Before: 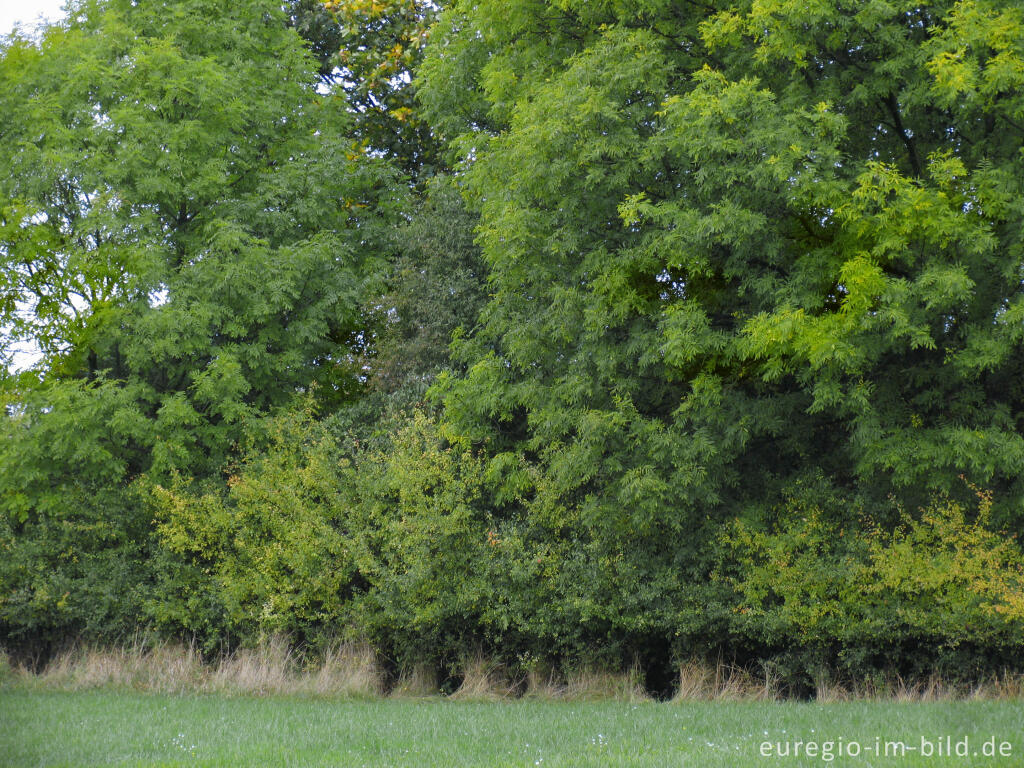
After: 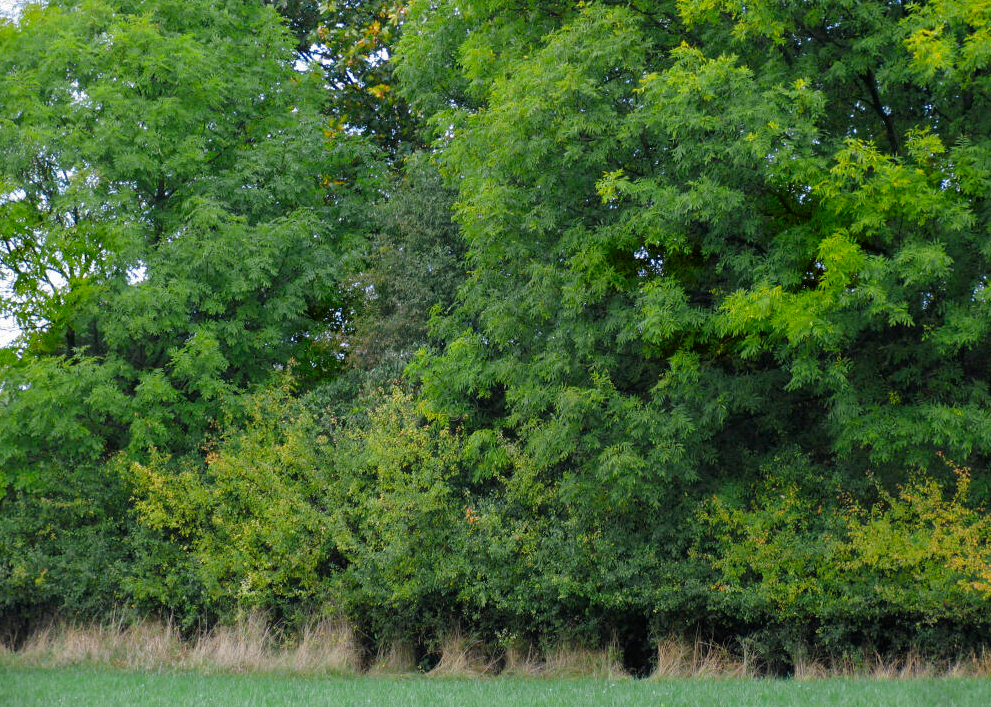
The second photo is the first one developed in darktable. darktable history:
crop: left 2.234%, top 3.066%, right 0.937%, bottom 4.818%
